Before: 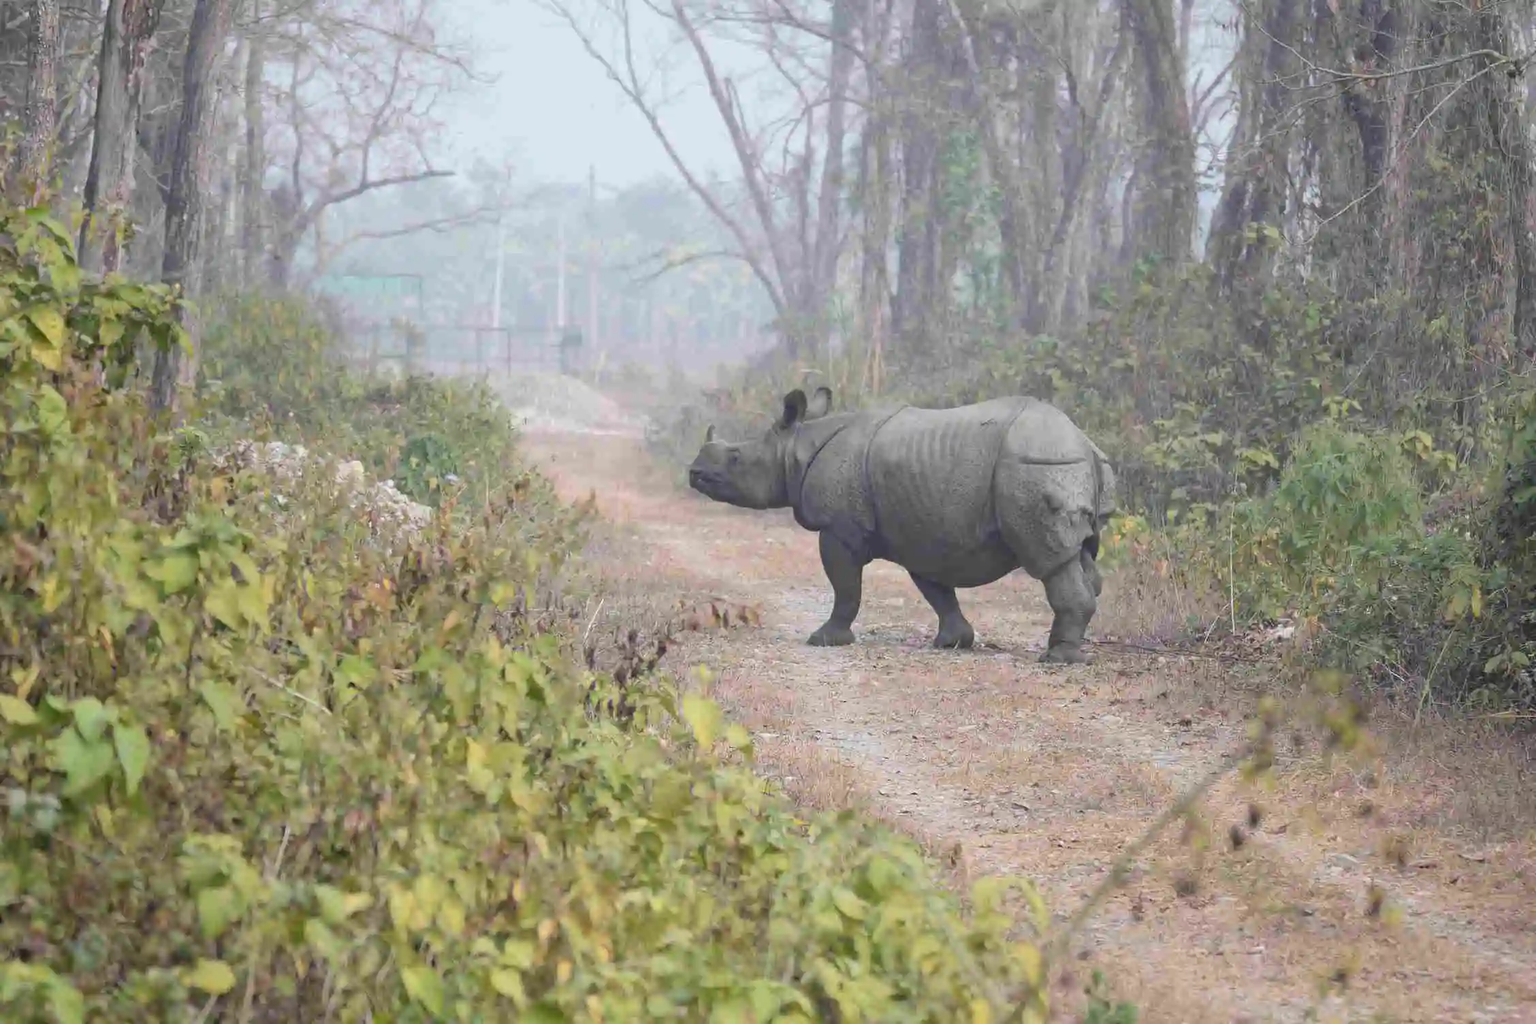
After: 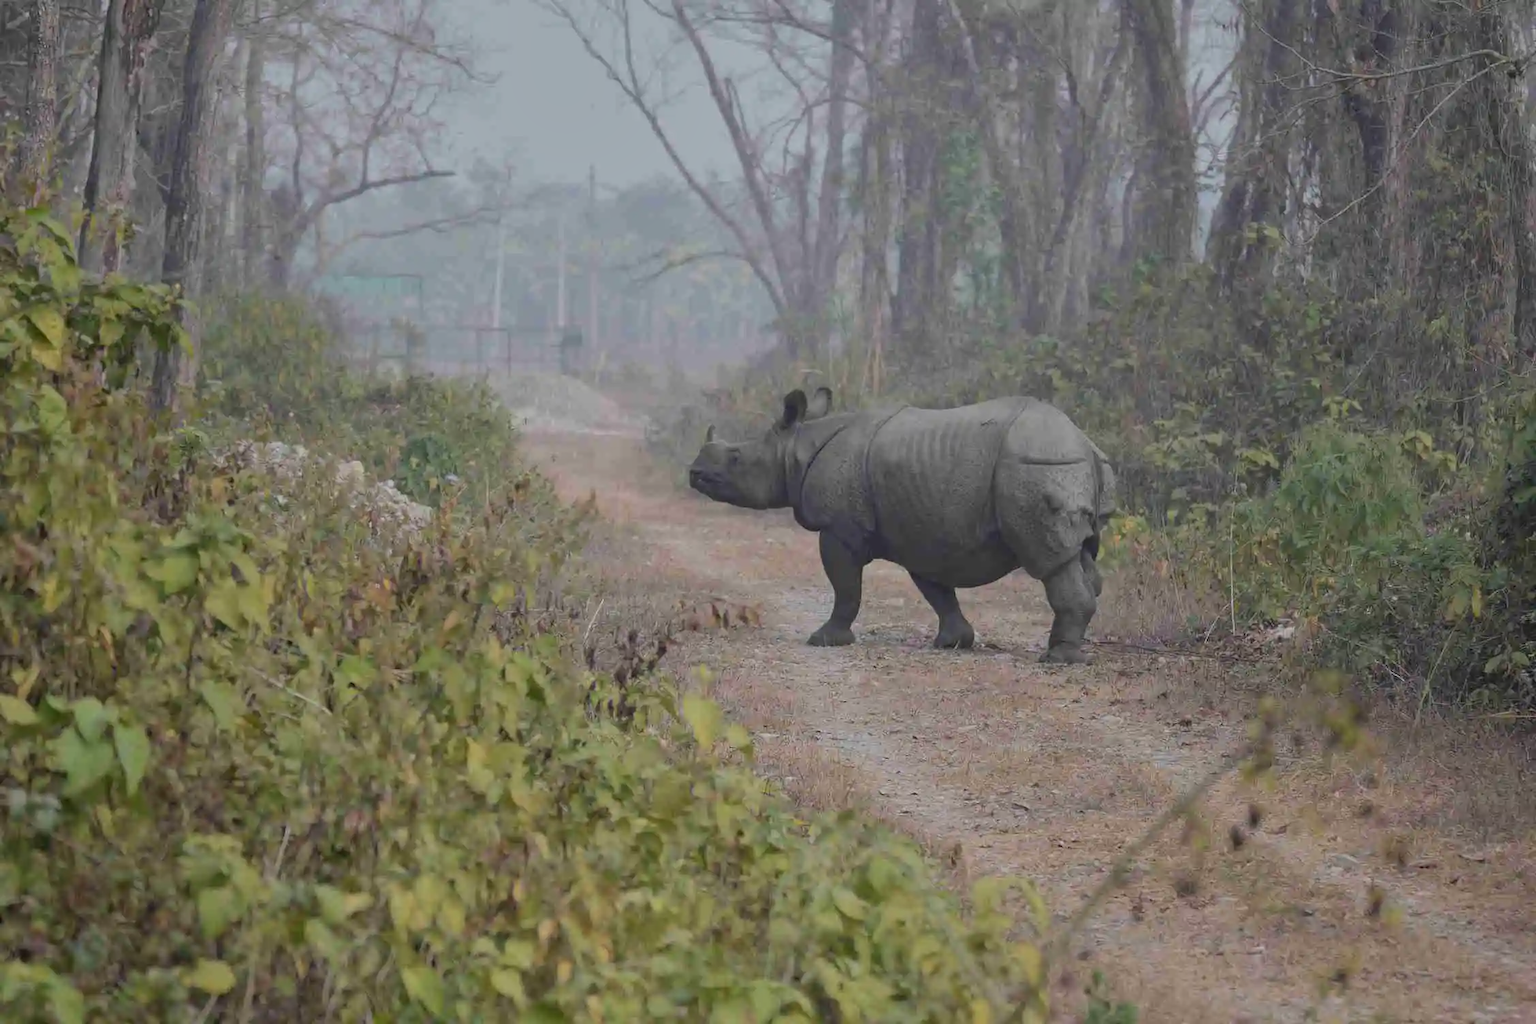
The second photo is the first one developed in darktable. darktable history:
shadows and highlights: shadows 5.84, soften with gaussian
exposure: black level correction 0, exposure -0.779 EV, compensate highlight preservation false
